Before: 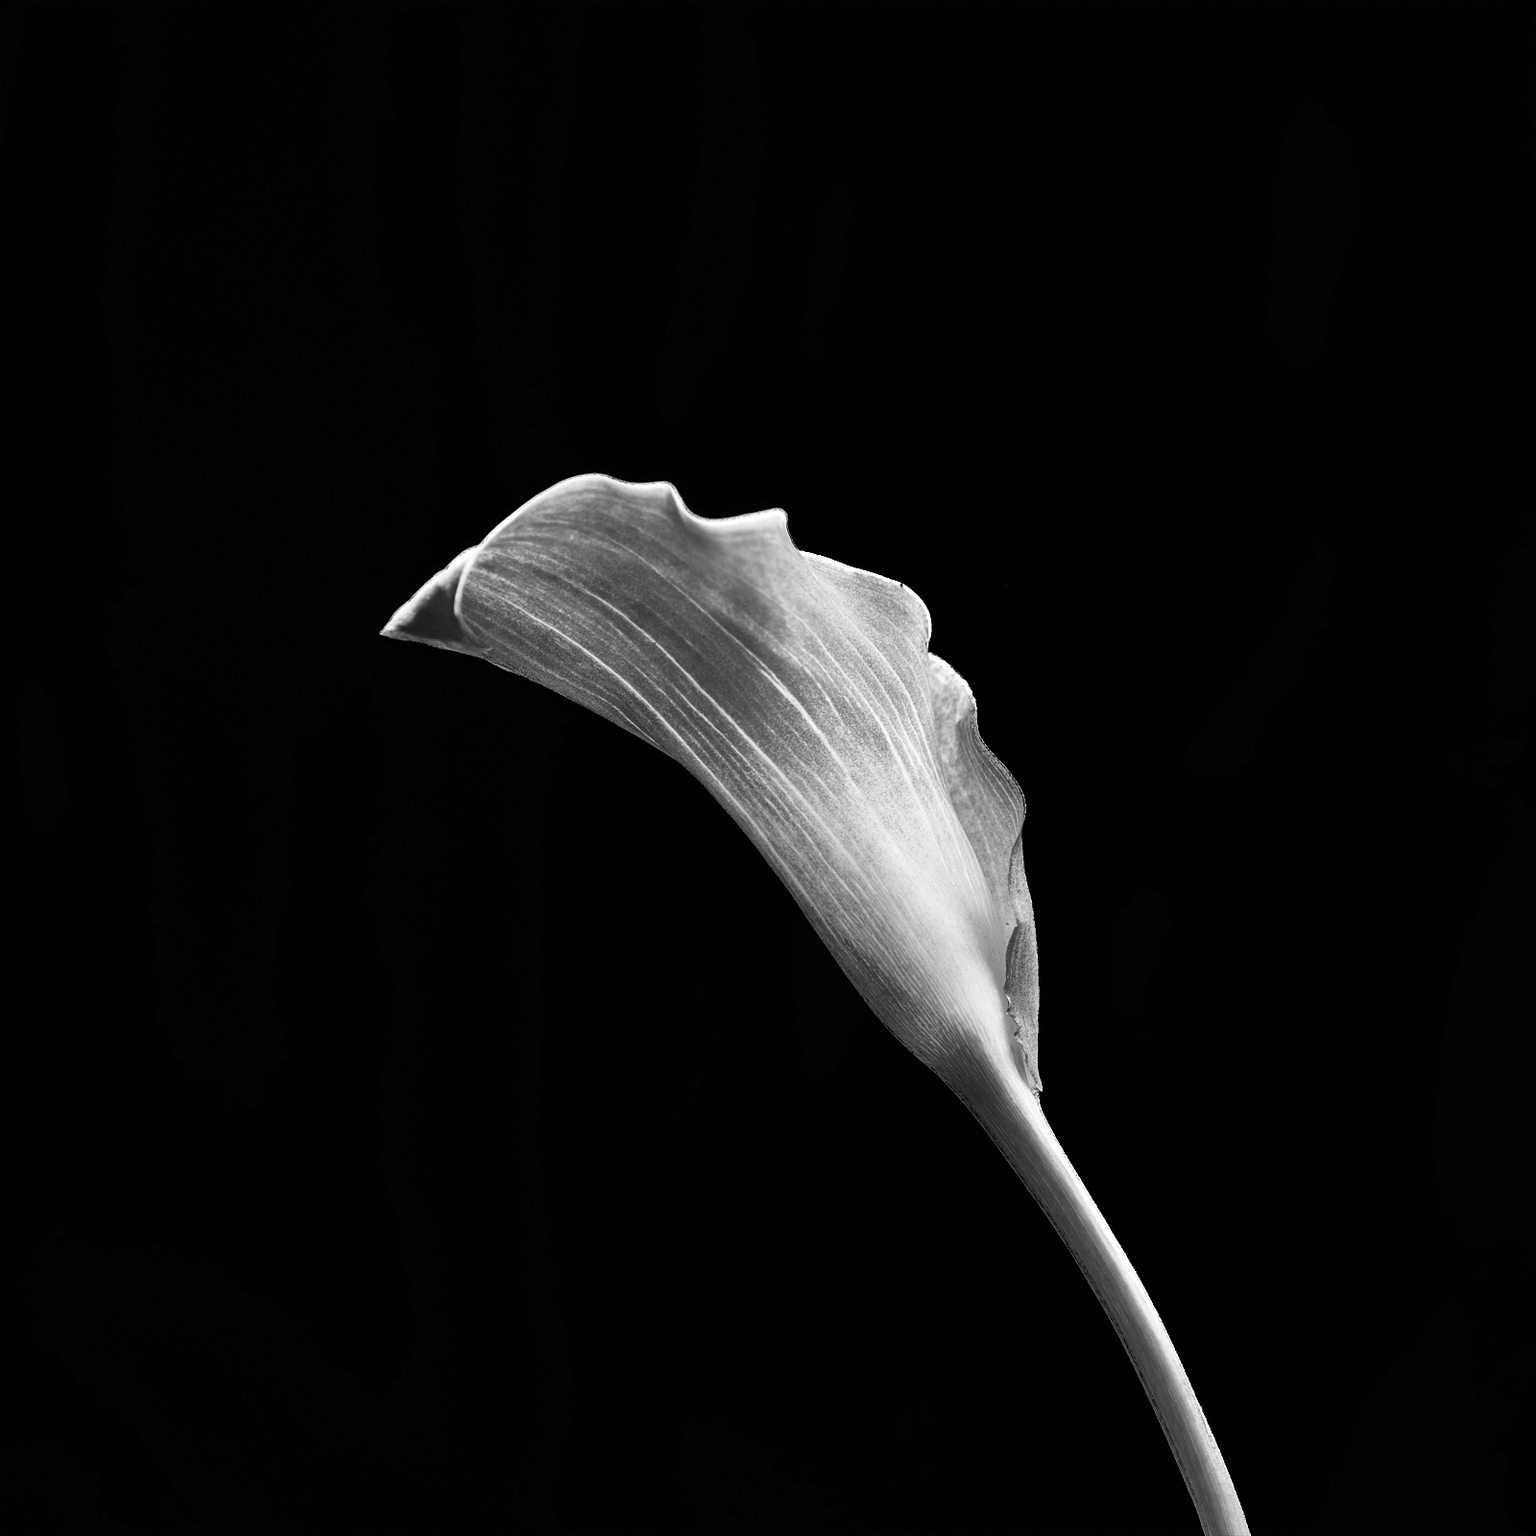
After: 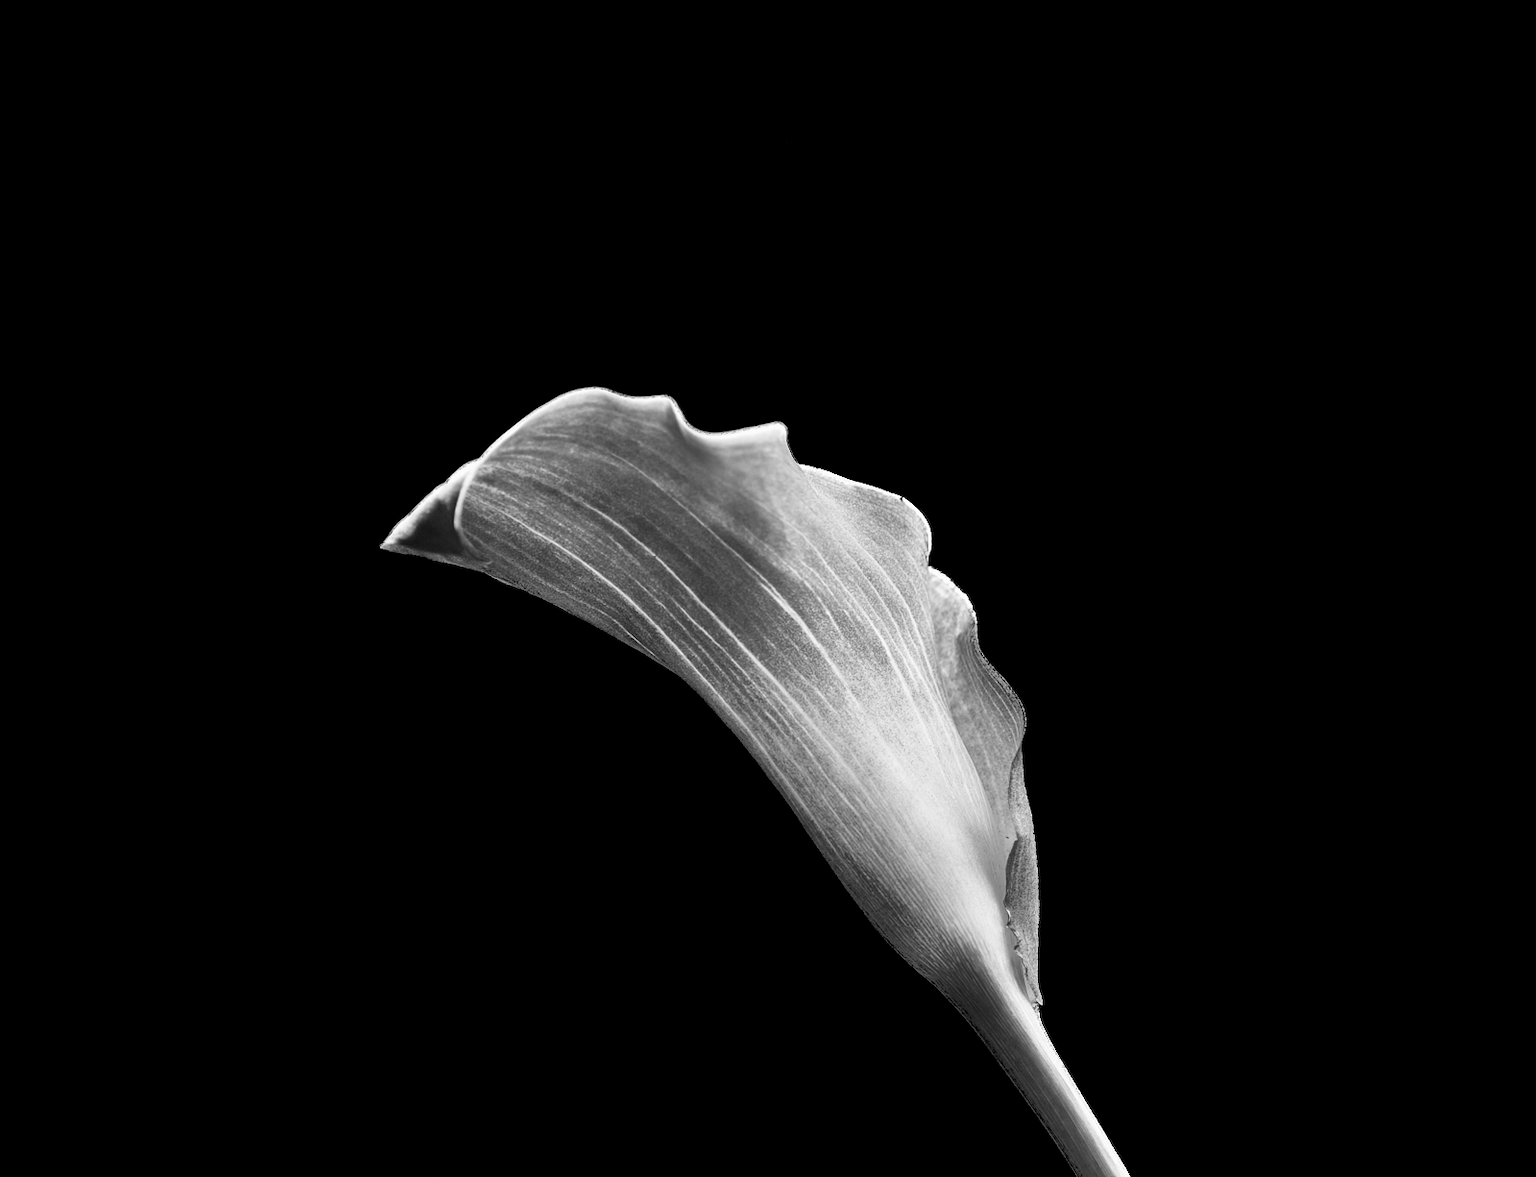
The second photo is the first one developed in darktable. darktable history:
exposure: exposure -0.048 EV, compensate highlight preservation false
crop: top 5.667%, bottom 17.637%
